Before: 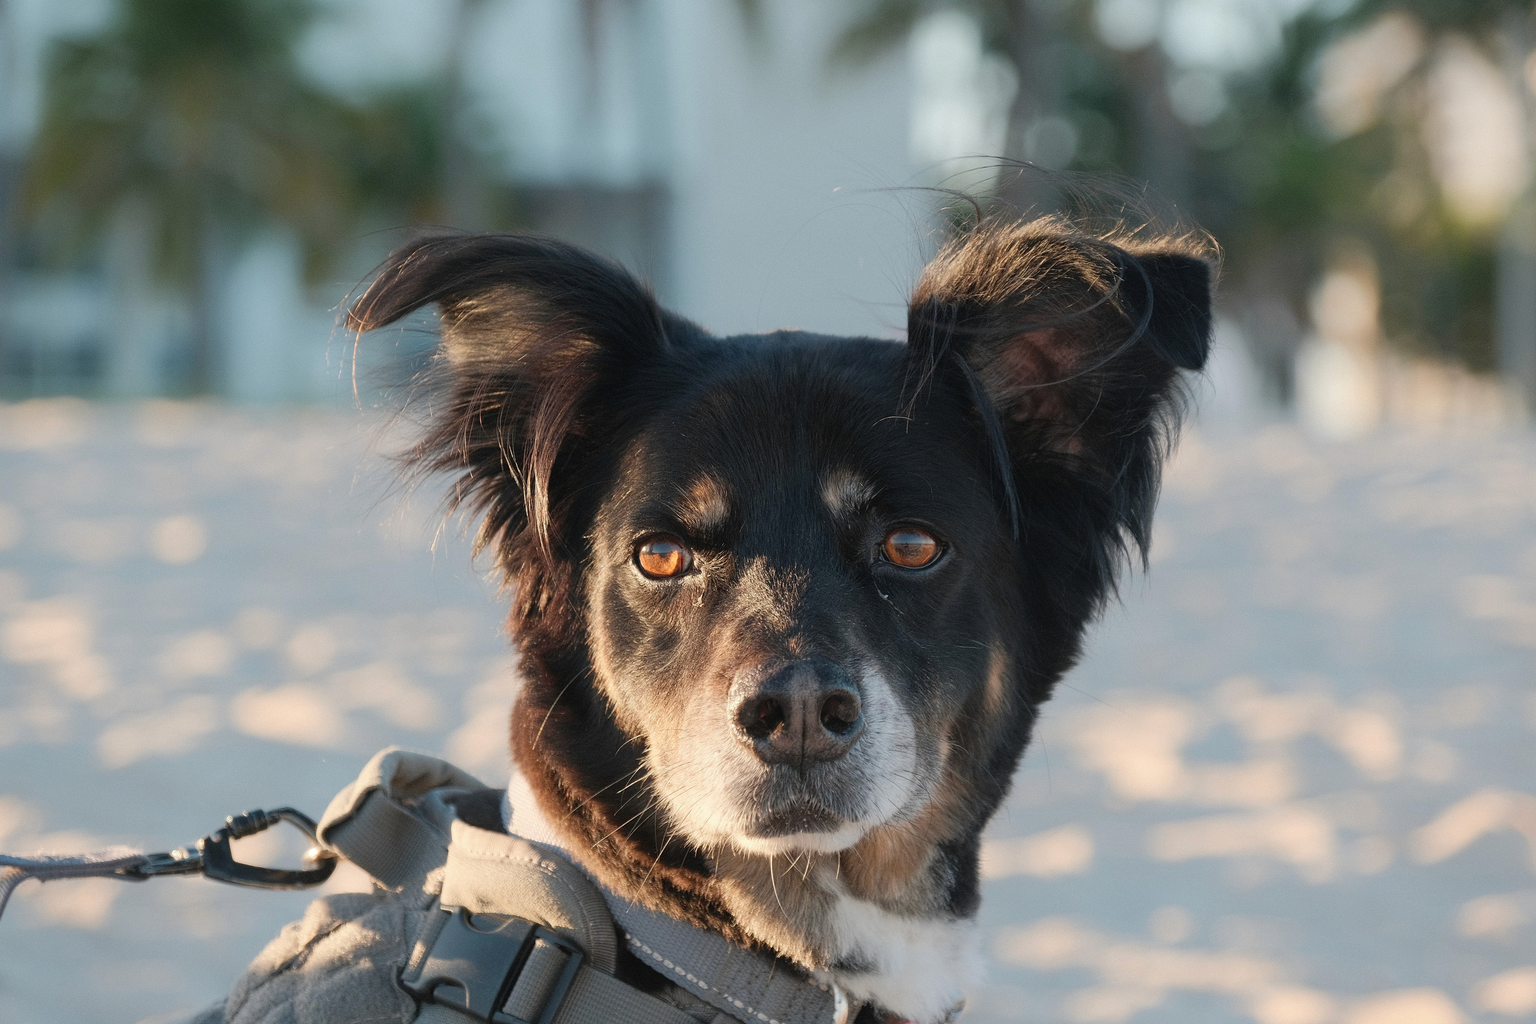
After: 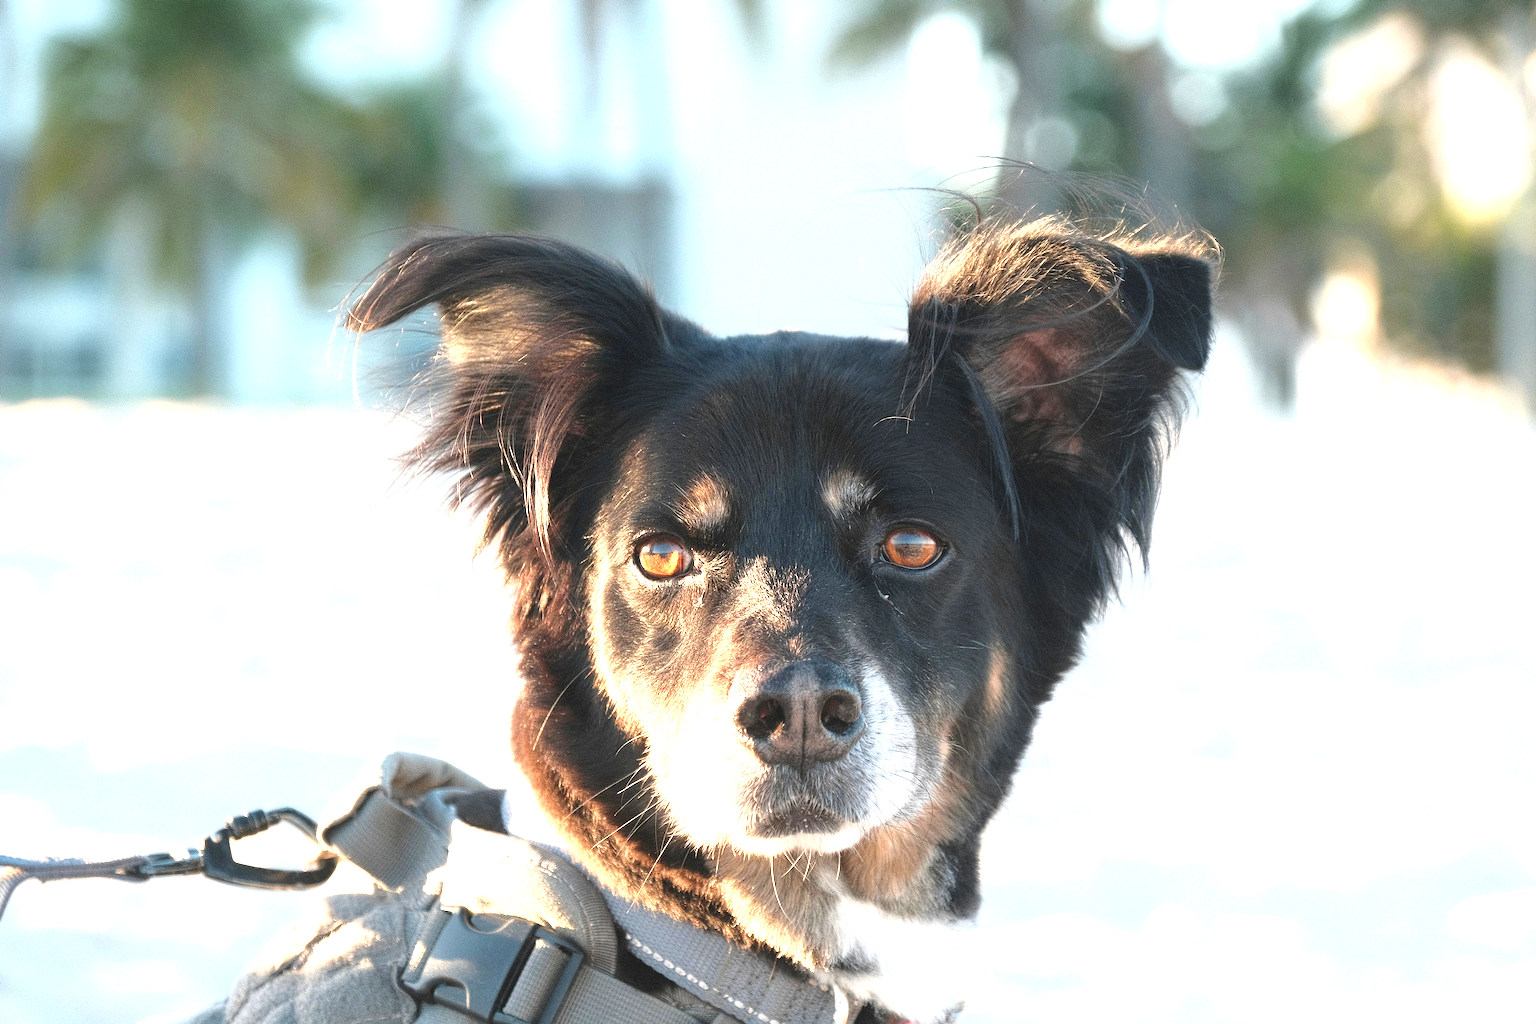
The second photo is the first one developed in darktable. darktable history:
exposure: black level correction 0, exposure 1.504 EV, compensate exposure bias true, compensate highlight preservation false
